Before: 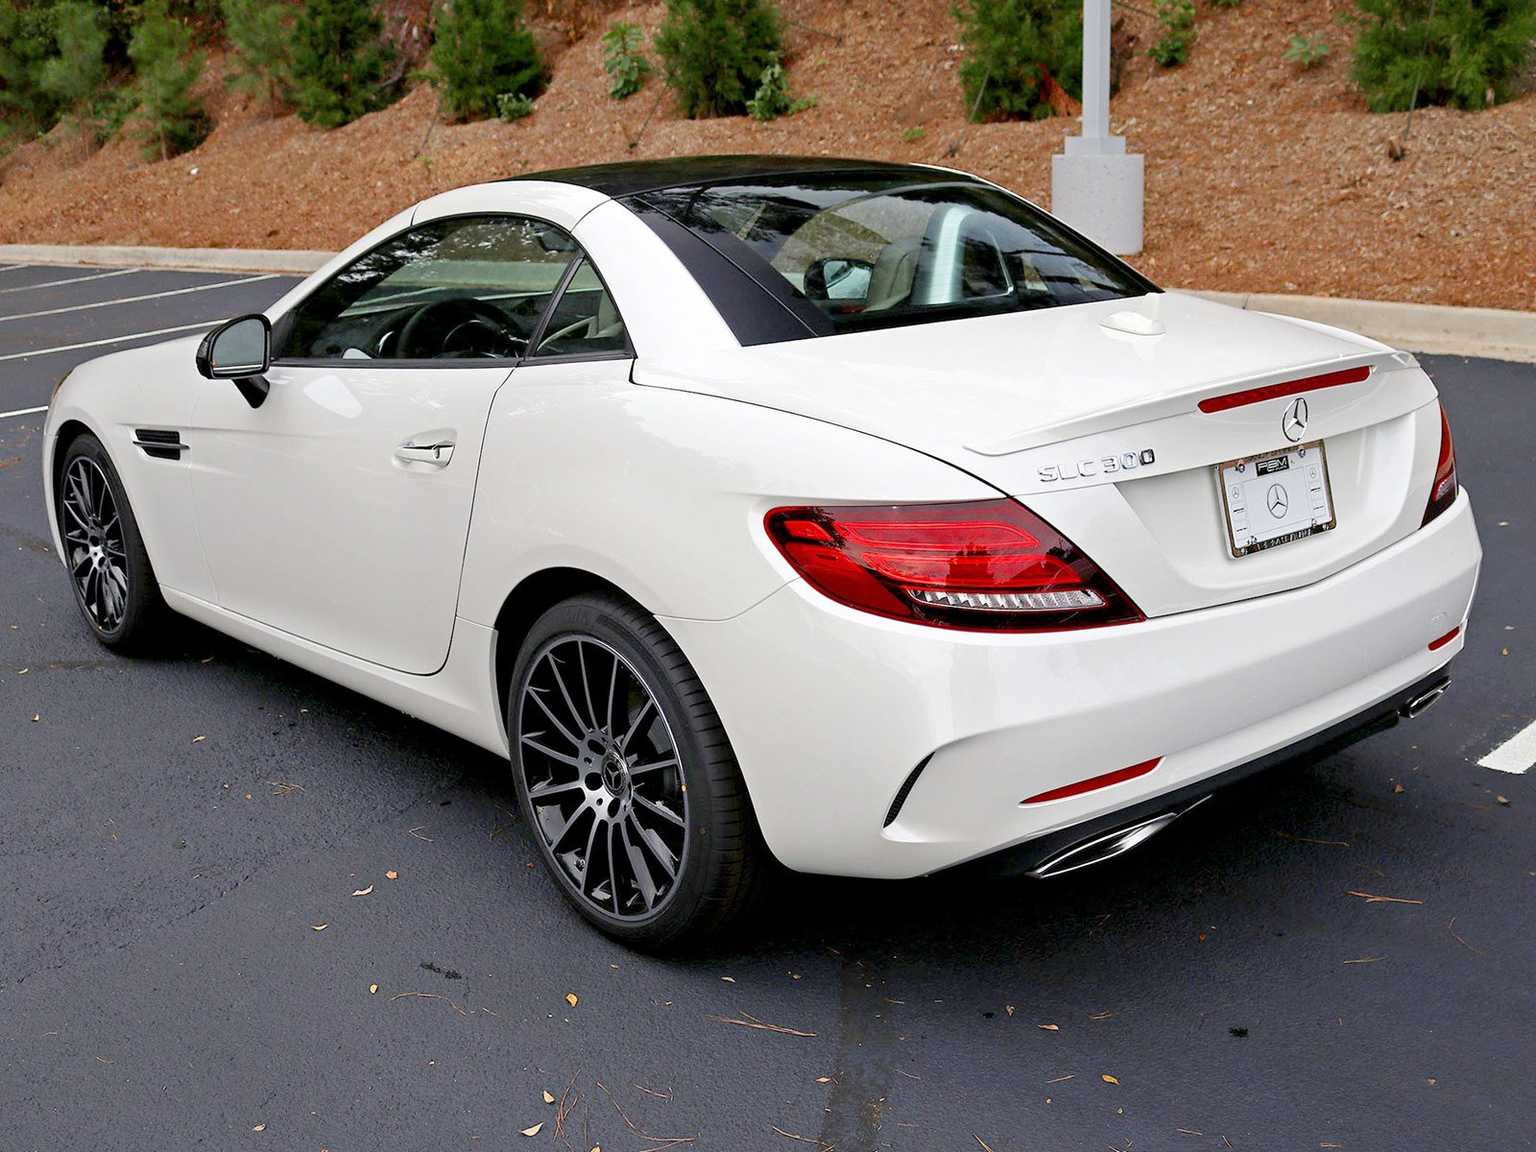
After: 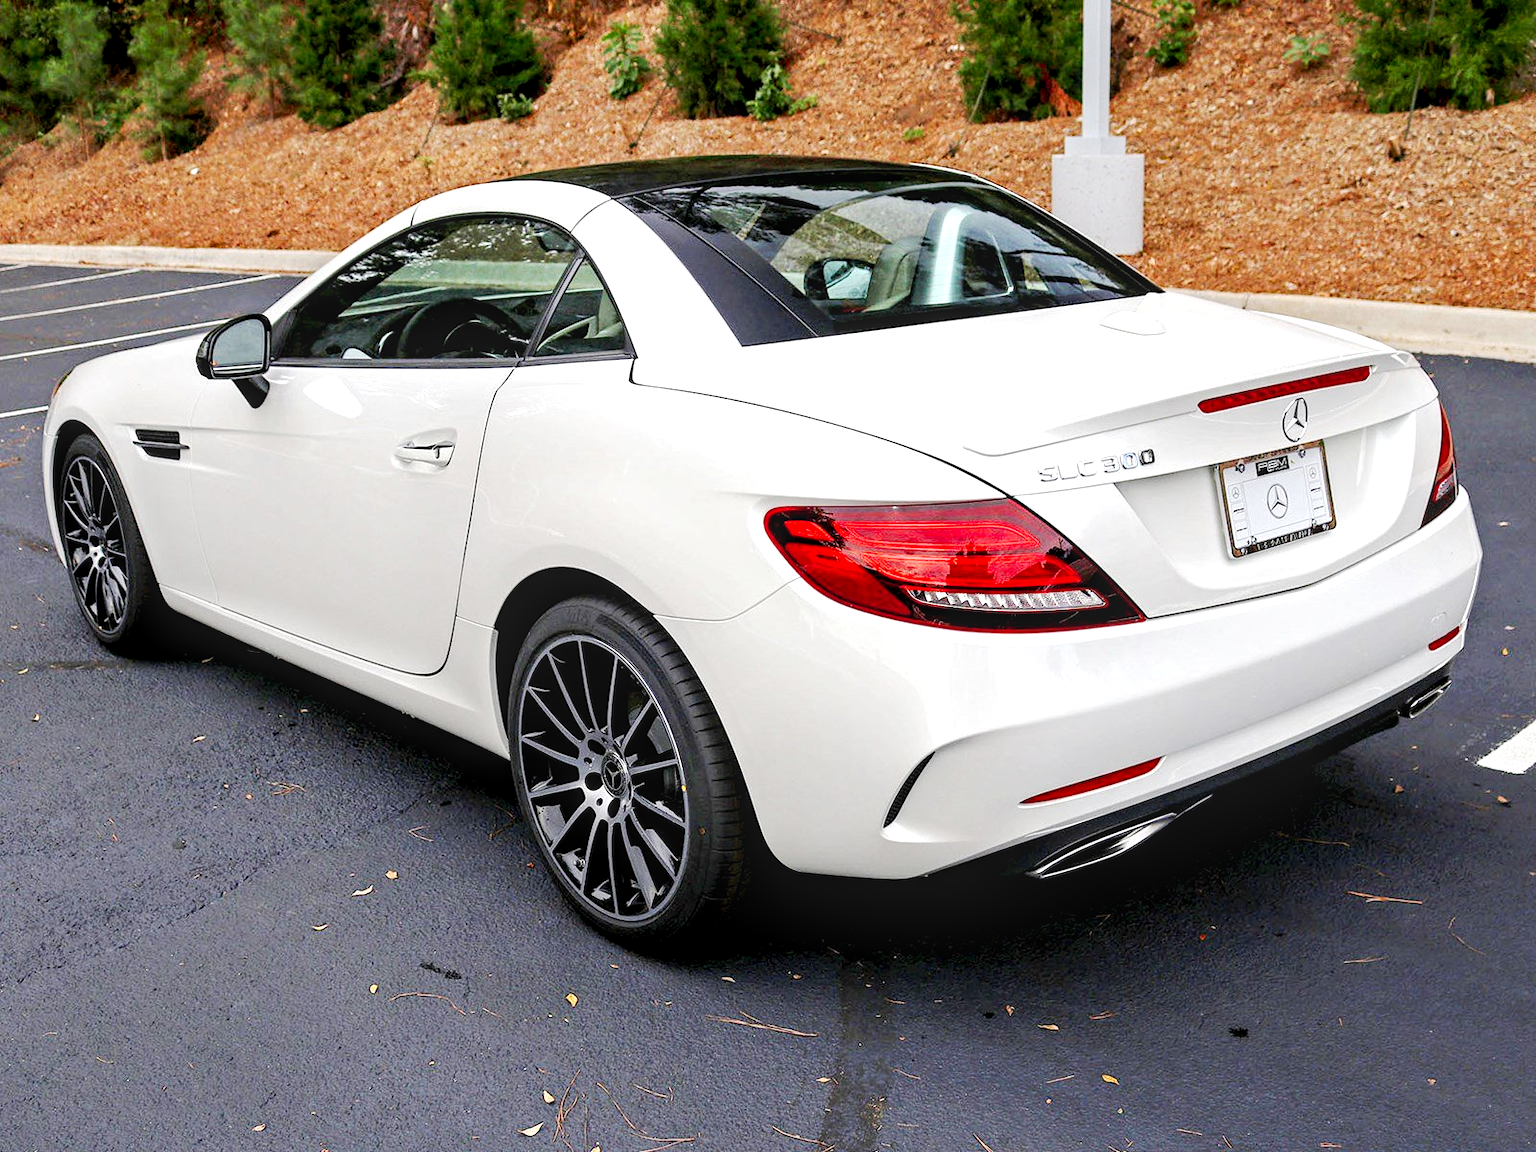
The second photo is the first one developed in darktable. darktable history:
local contrast: detail 130%
exposure: black level correction 0.003, exposure 0.385 EV, compensate exposure bias true, compensate highlight preservation false
tone curve: curves: ch0 [(0, 0) (0.003, 0.005) (0.011, 0.011) (0.025, 0.022) (0.044, 0.035) (0.069, 0.051) (0.1, 0.073) (0.136, 0.106) (0.177, 0.147) (0.224, 0.195) (0.277, 0.253) (0.335, 0.315) (0.399, 0.388) (0.468, 0.488) (0.543, 0.586) (0.623, 0.685) (0.709, 0.764) (0.801, 0.838) (0.898, 0.908) (1, 1)], preserve colors none
